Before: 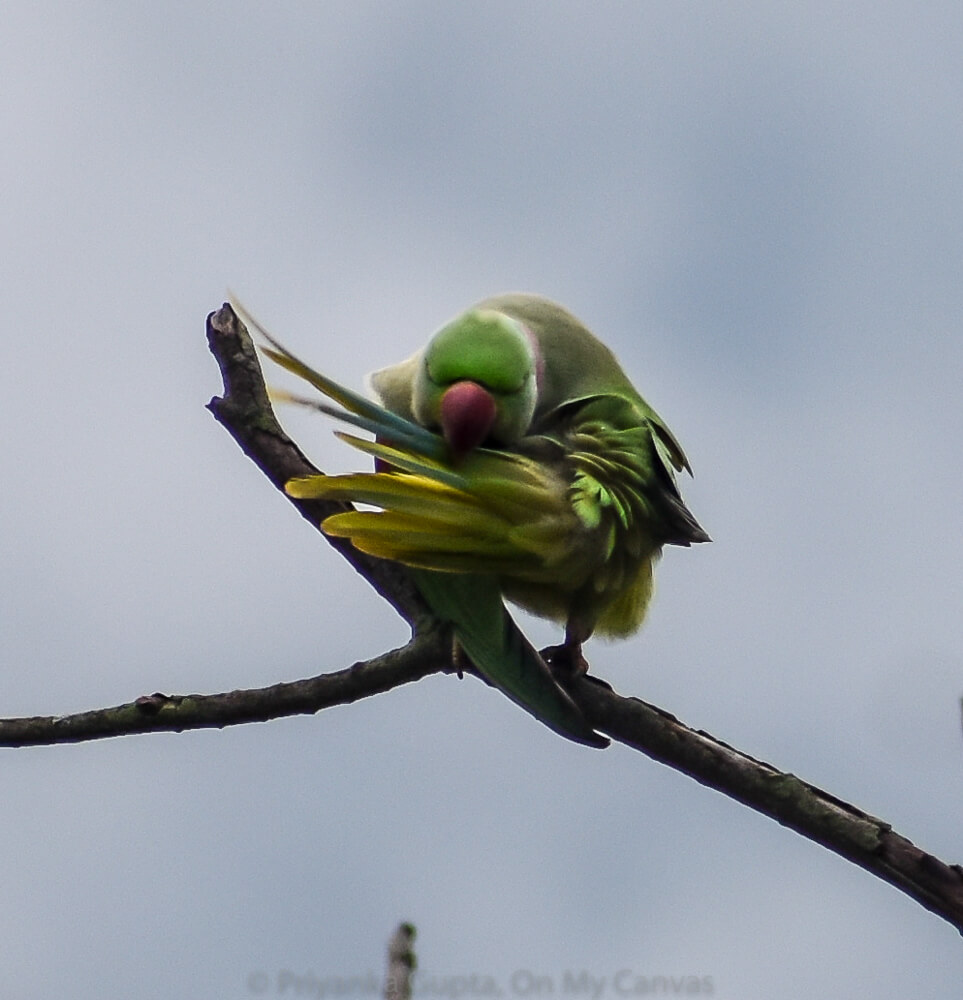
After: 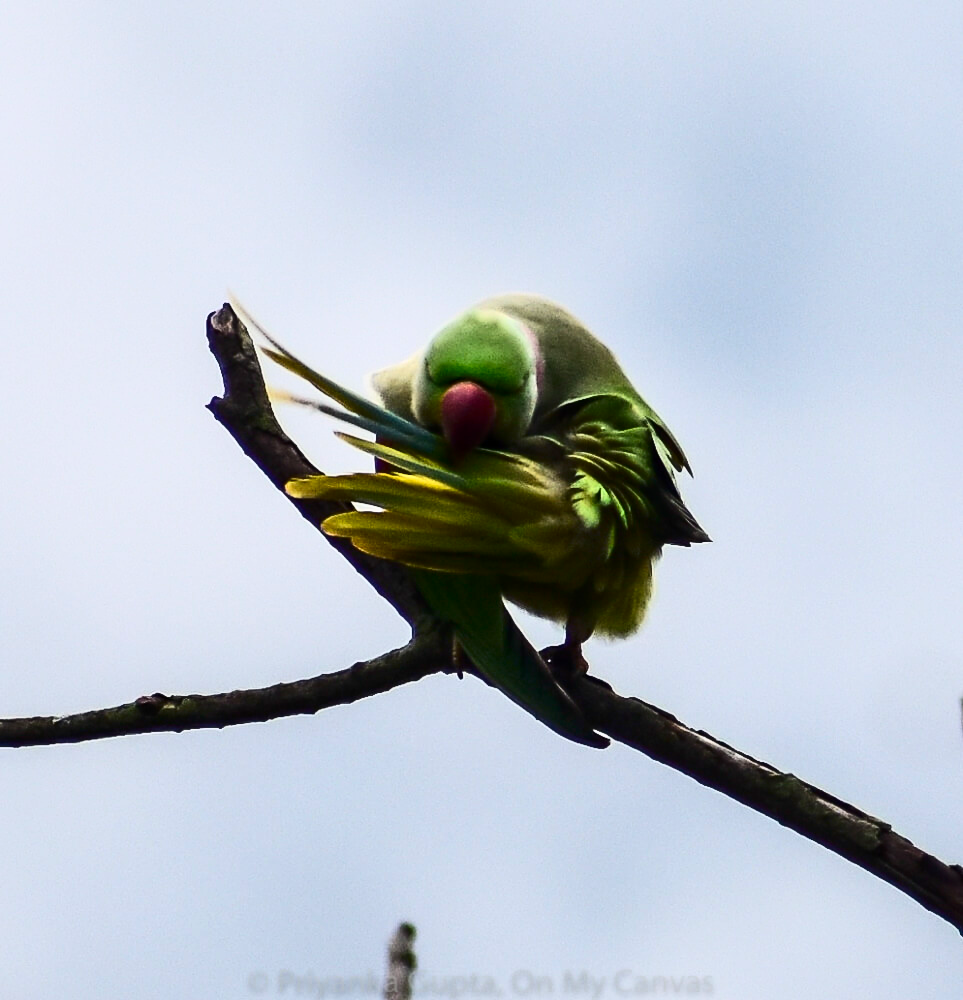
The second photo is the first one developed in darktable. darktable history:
contrast brightness saturation: contrast 0.407, brightness 0.095, saturation 0.21
